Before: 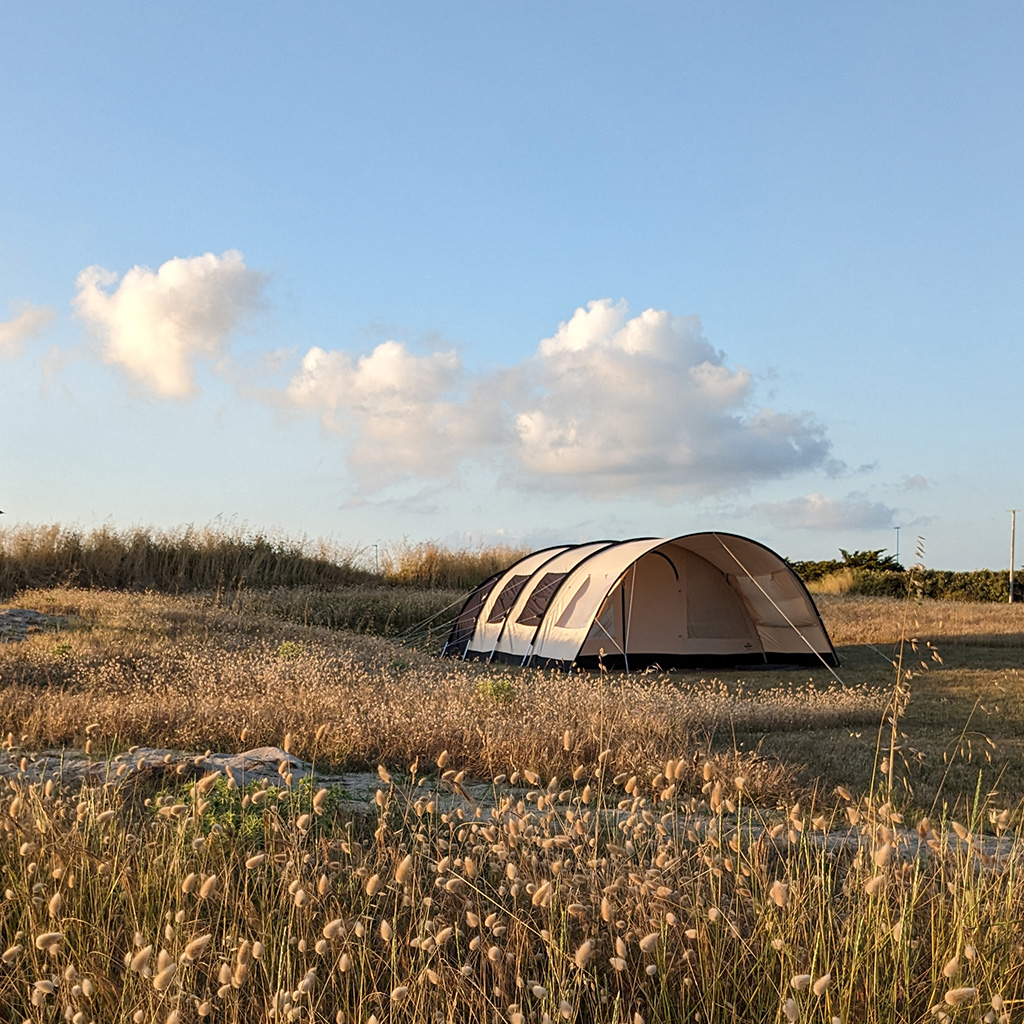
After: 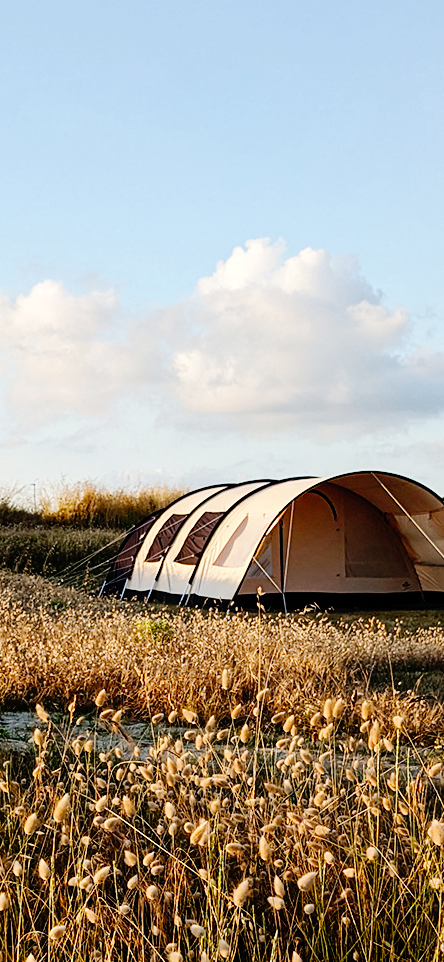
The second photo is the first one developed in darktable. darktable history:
base curve: curves: ch0 [(0, 0) (0.036, 0.025) (0.121, 0.166) (0.206, 0.329) (0.605, 0.79) (1, 1)], preserve colors none
crop: left 33.452%, top 6.025%, right 23.155%
tone curve: curves: ch0 [(0, 0) (0.003, 0.003) (0.011, 0.003) (0.025, 0.007) (0.044, 0.014) (0.069, 0.02) (0.1, 0.03) (0.136, 0.054) (0.177, 0.099) (0.224, 0.156) (0.277, 0.227) (0.335, 0.302) (0.399, 0.375) (0.468, 0.456) (0.543, 0.54) (0.623, 0.625) (0.709, 0.717) (0.801, 0.807) (0.898, 0.895) (1, 1)], preserve colors none
